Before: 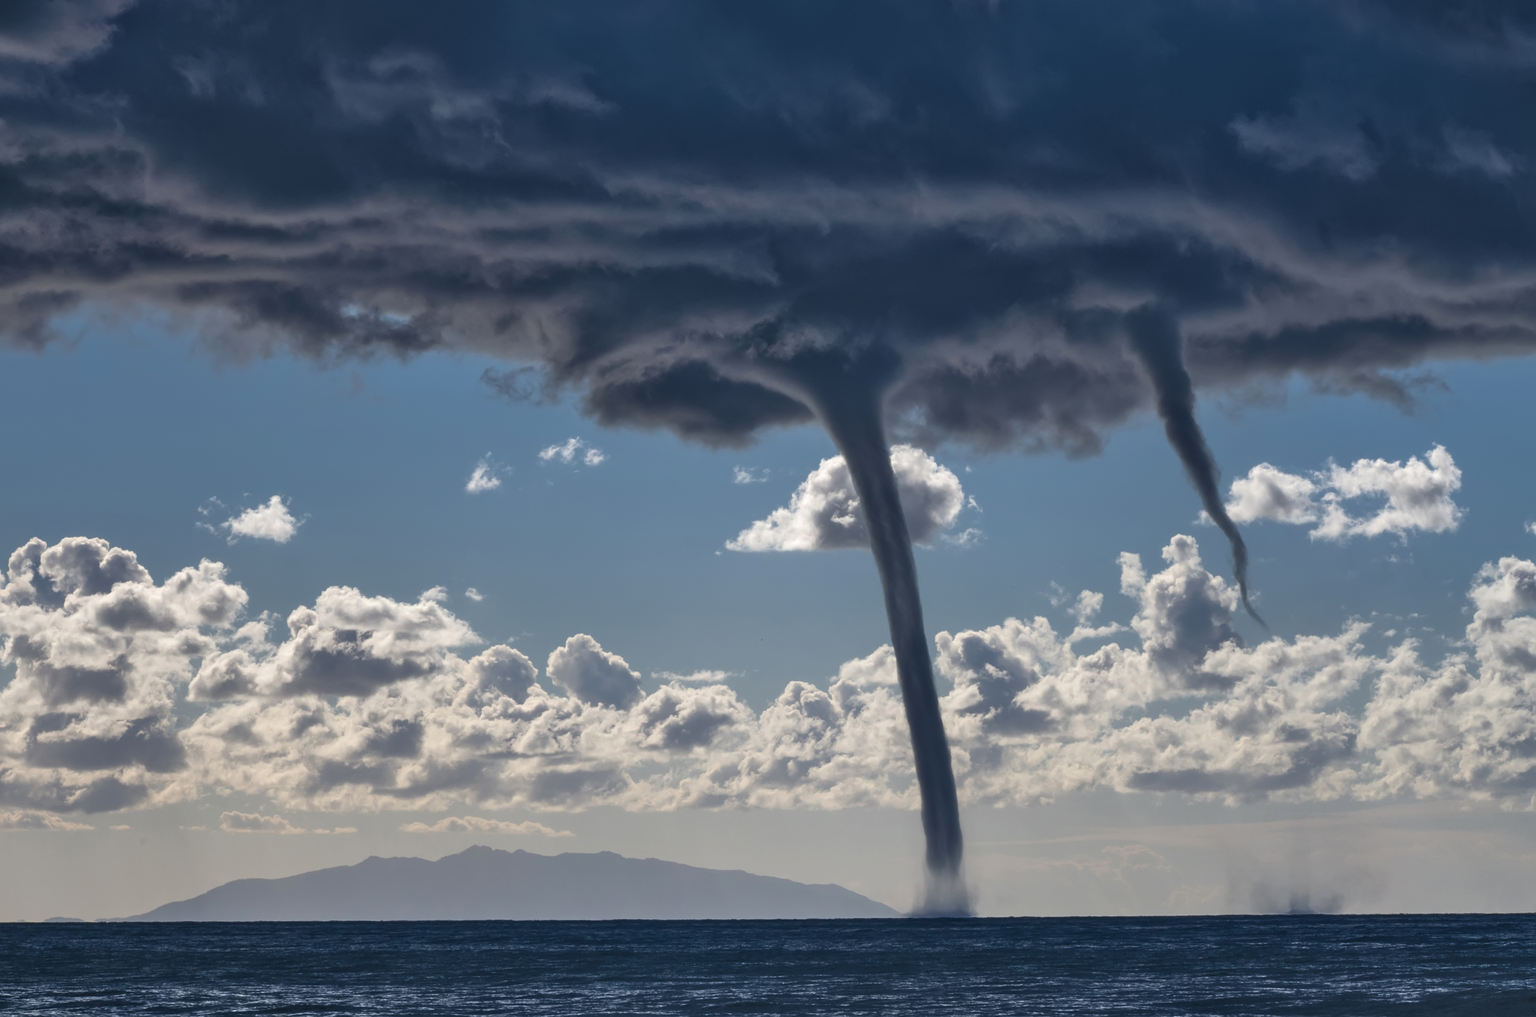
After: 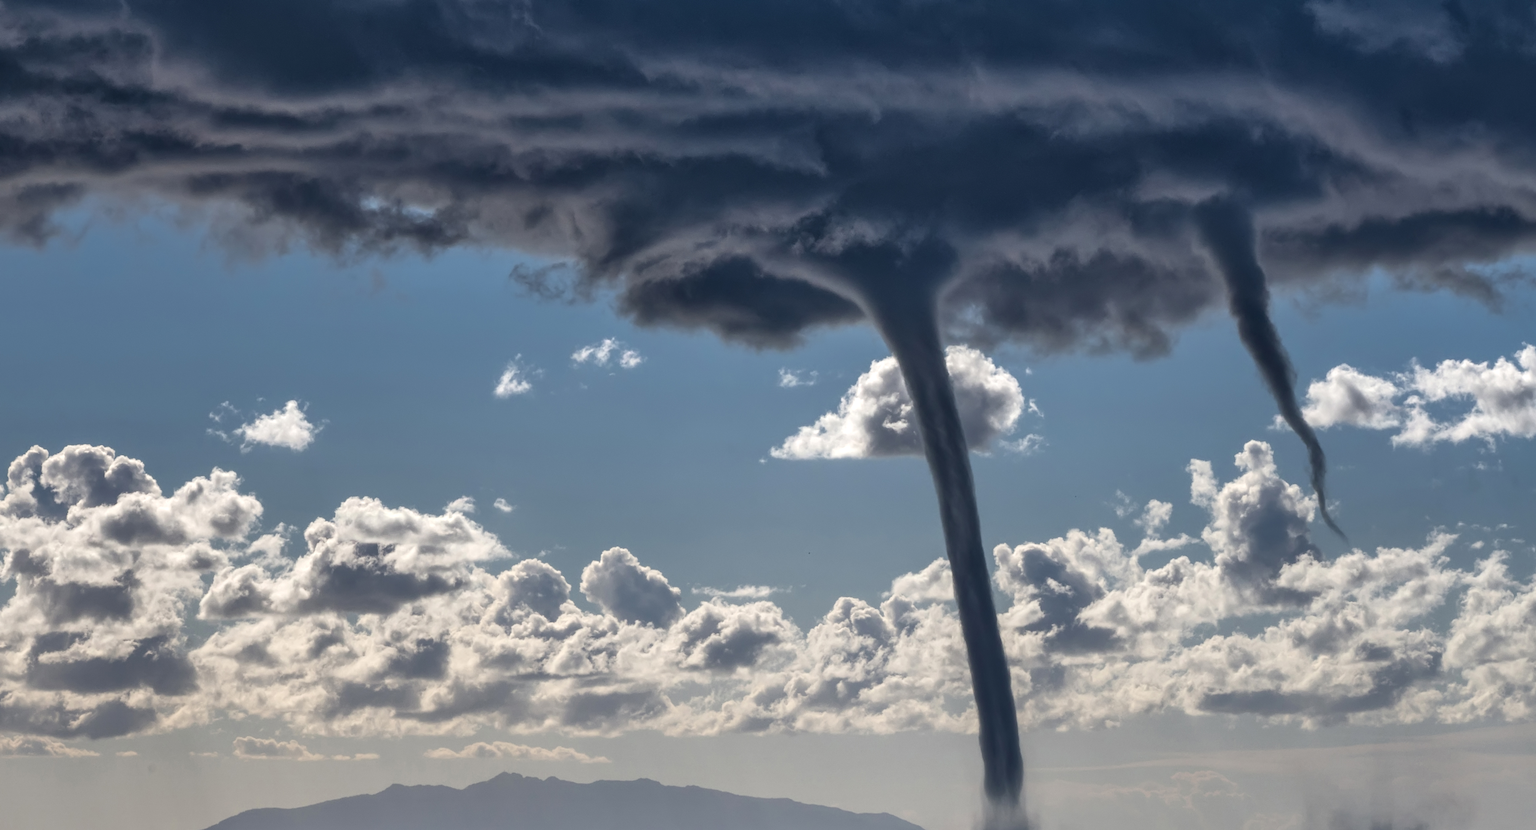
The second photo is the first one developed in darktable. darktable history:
crop and rotate: angle 0.085°, top 11.747%, right 5.769%, bottom 11.274%
local contrast: detail 130%
